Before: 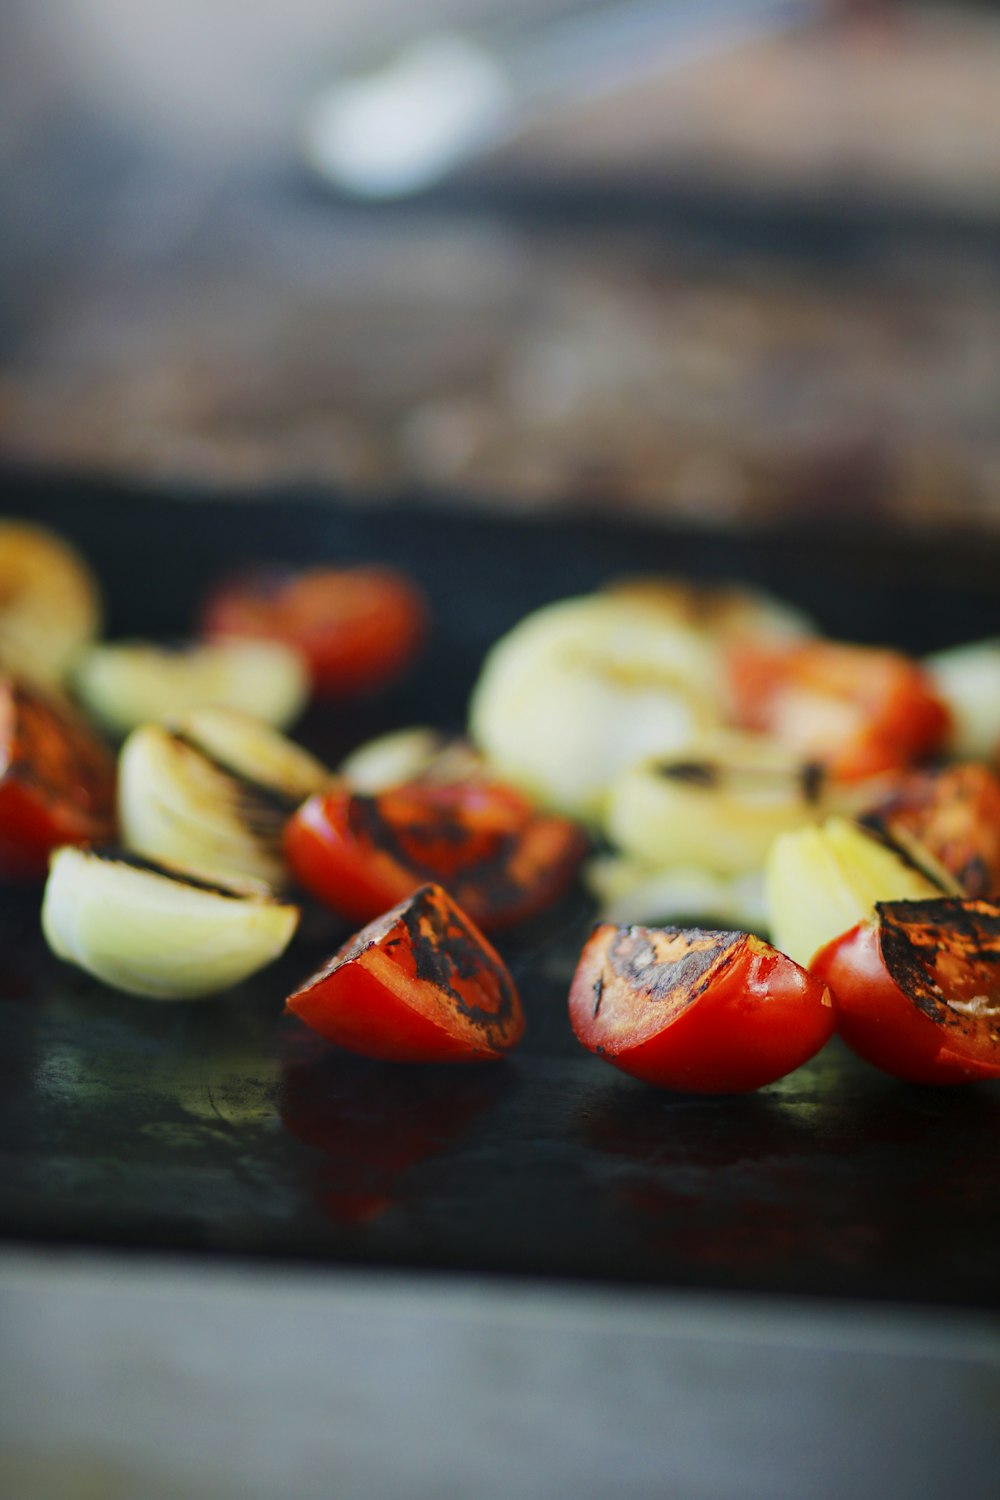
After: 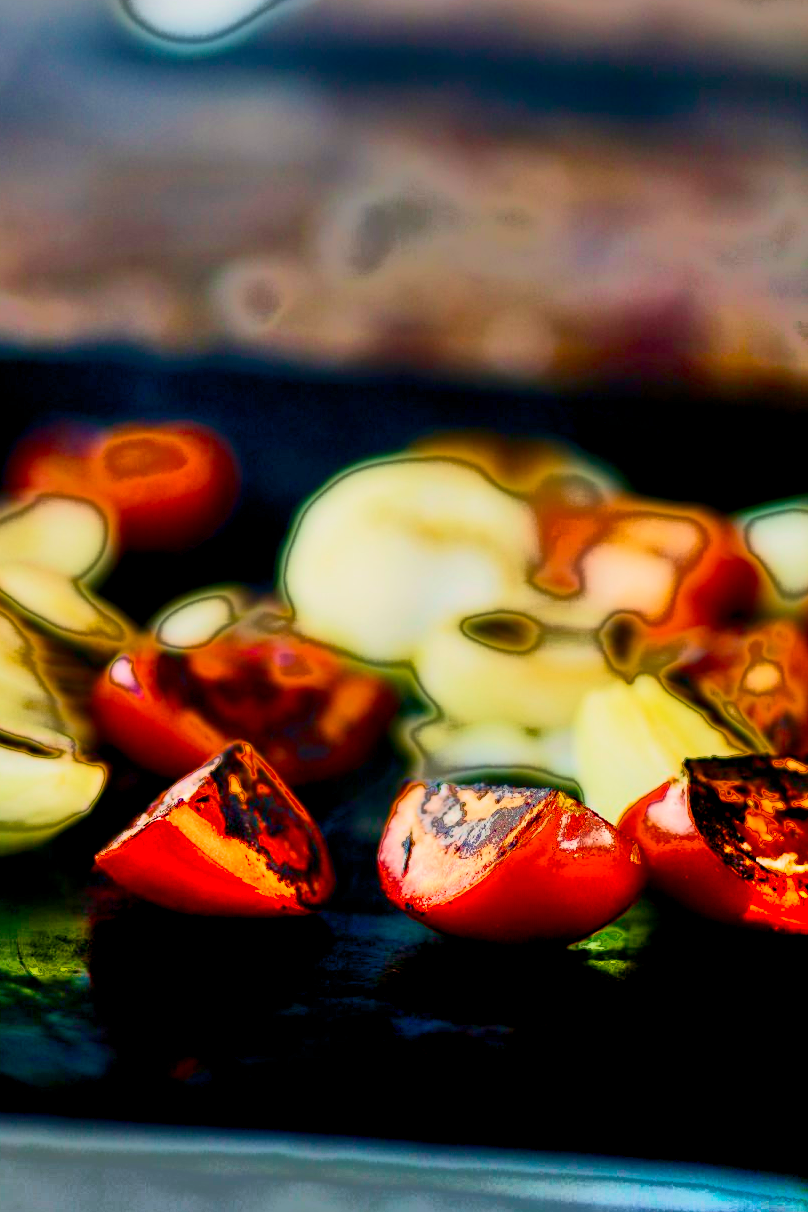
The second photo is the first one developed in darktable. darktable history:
shadows and highlights: radius 123.98, shadows 100, white point adjustment -3, highlights -100, highlights color adjustment 89.84%, soften with gaussian
color balance rgb: shadows lift › chroma 3%, shadows lift › hue 280.8°, power › hue 330°, highlights gain › chroma 3%, highlights gain › hue 75.6°, global offset › luminance -1%, perceptual saturation grading › global saturation 20%, perceptual saturation grading › highlights -25%, perceptual saturation grading › shadows 50%, global vibrance 20%
velvia: on, module defaults
white balance: red 1.004, blue 1.024
fill light: exposure -0.73 EV, center 0.69, width 2.2
crop: left 19.159%, top 9.58%, bottom 9.58%
contrast brightness saturation: contrast 0.28
